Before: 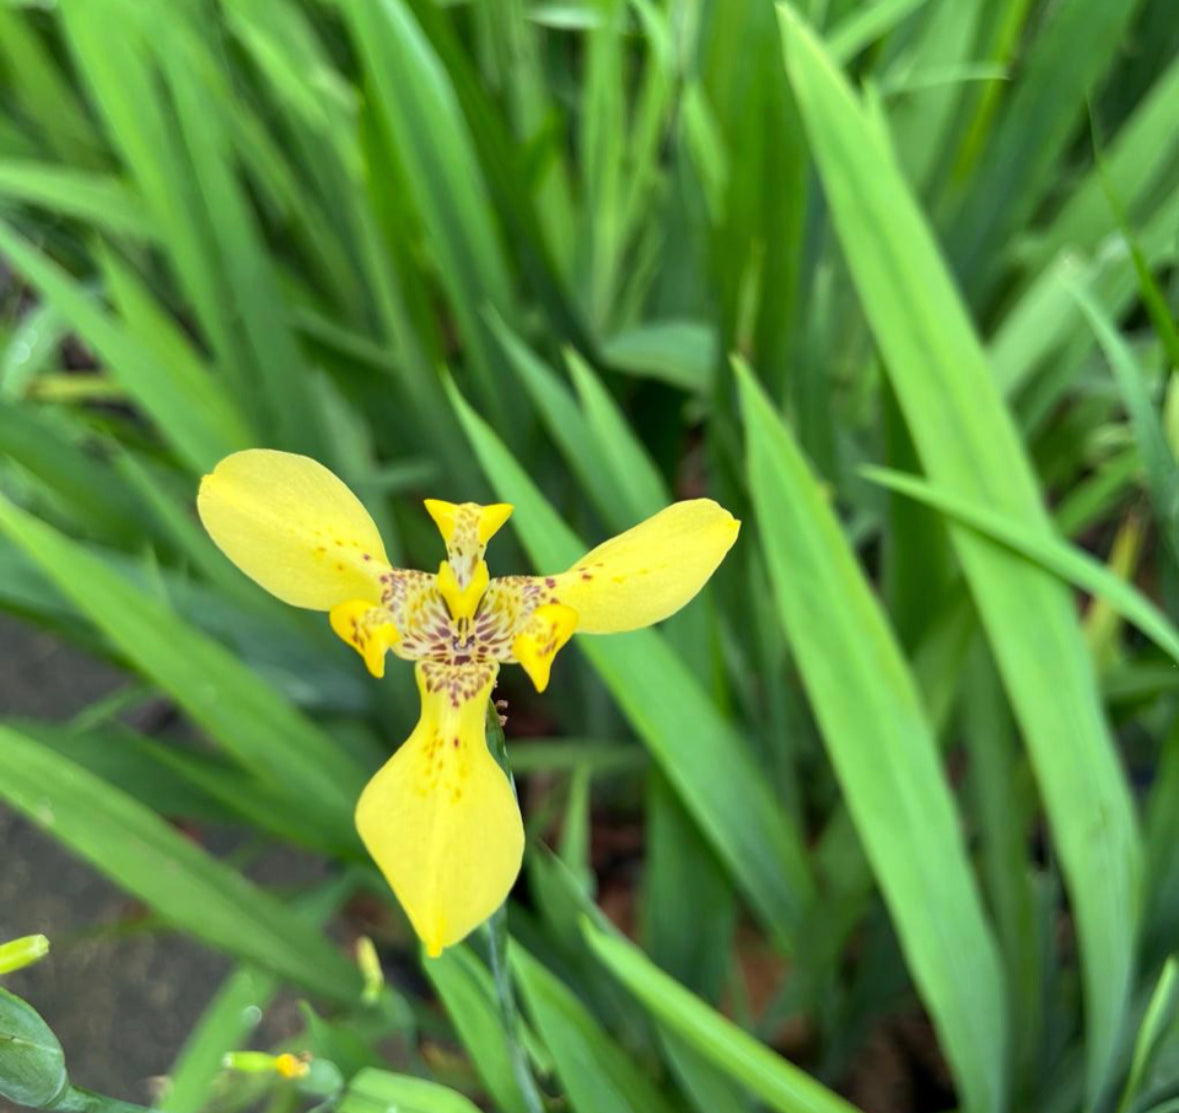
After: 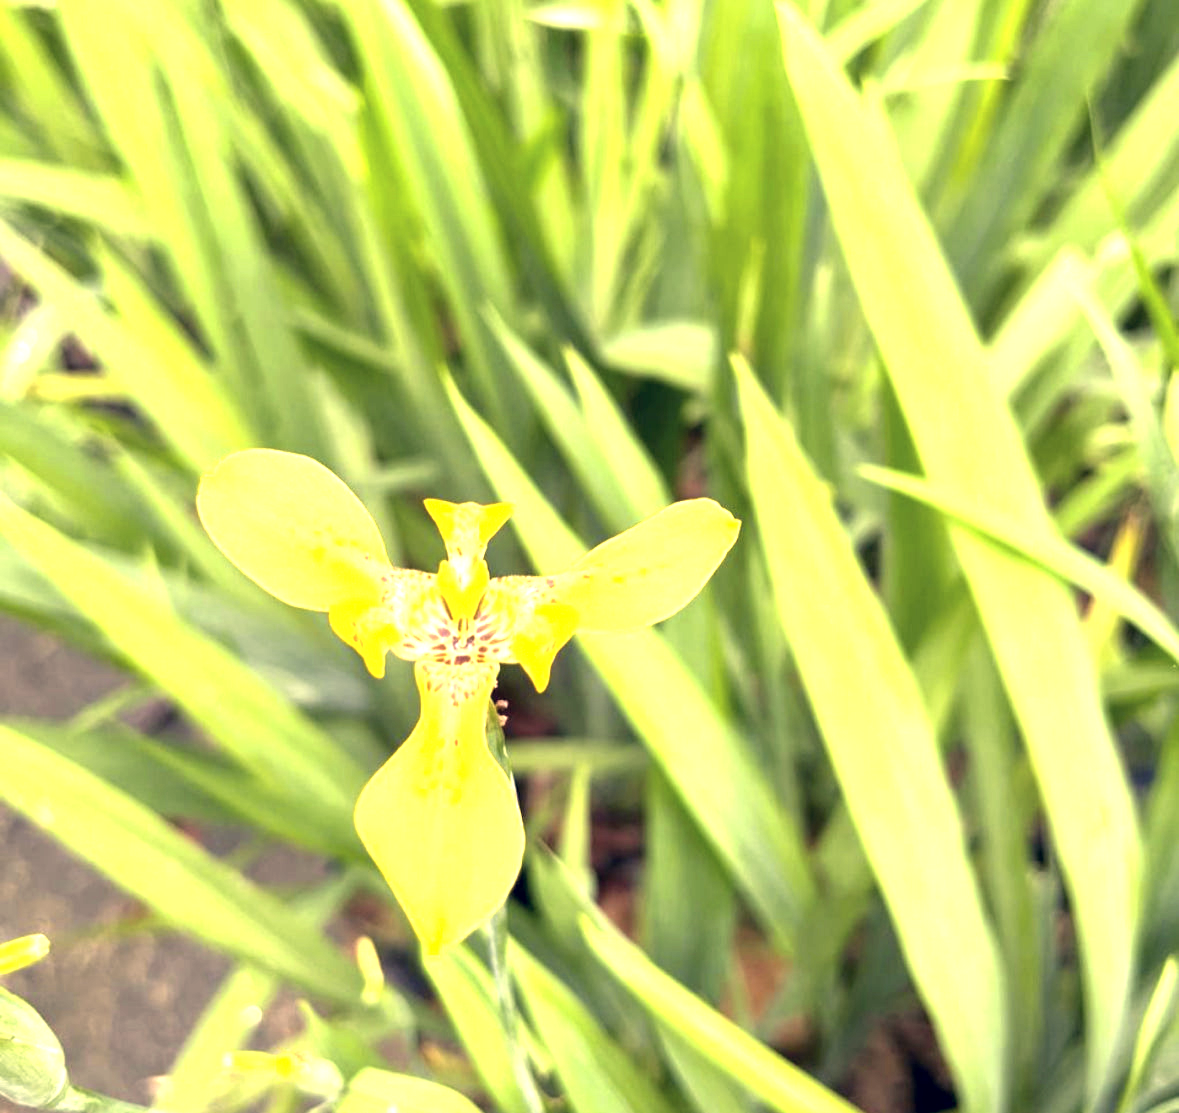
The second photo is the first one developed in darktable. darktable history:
exposure: black level correction 0.001, exposure 1.73 EV, compensate highlight preservation false
color correction: highlights a* 19.72, highlights b* 27.04, shadows a* 3.4, shadows b* -17.31, saturation 0.748
